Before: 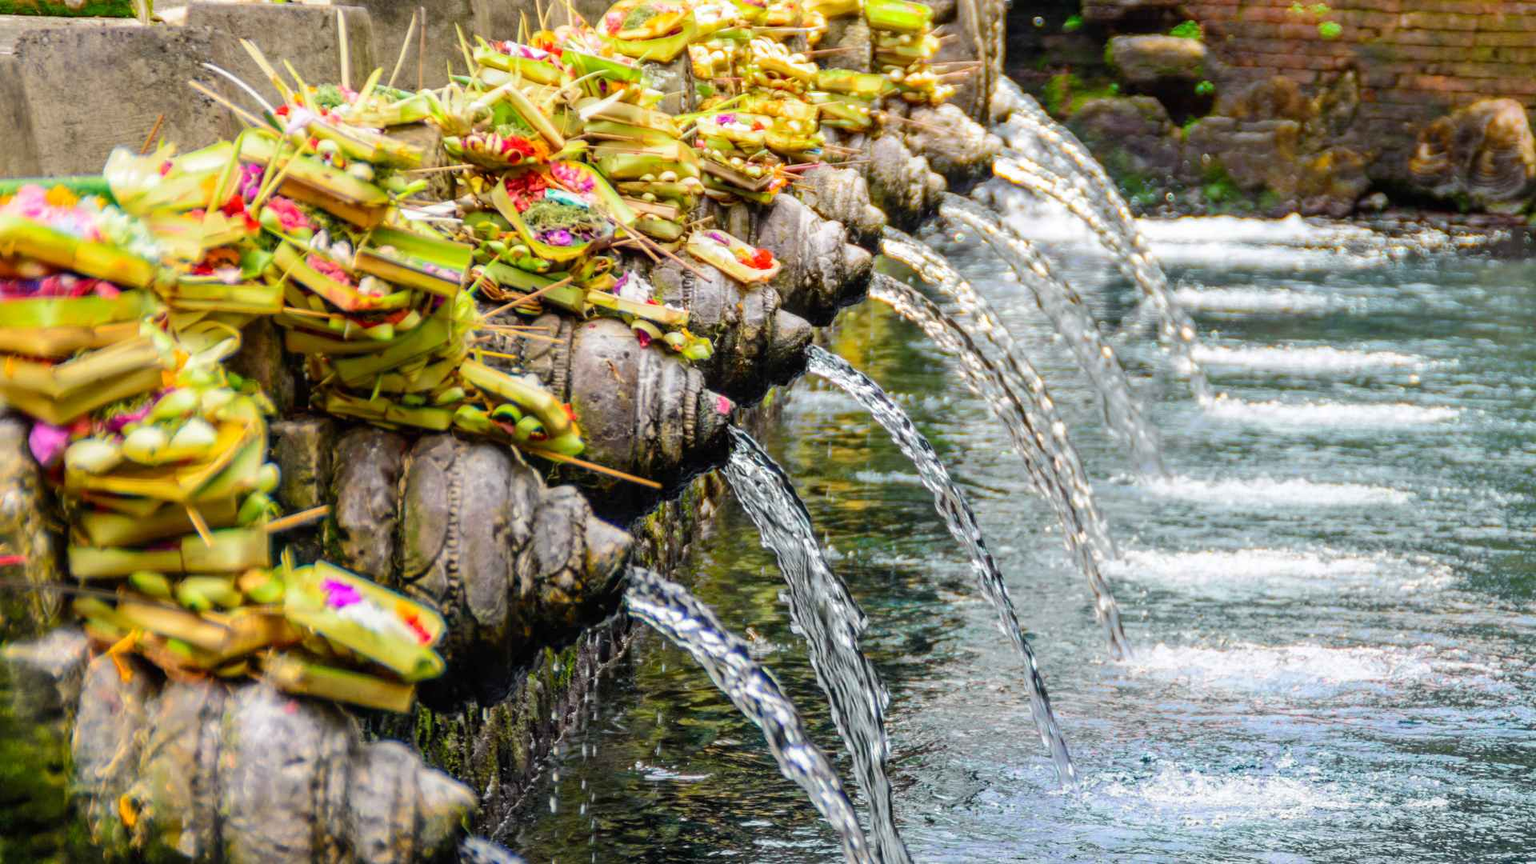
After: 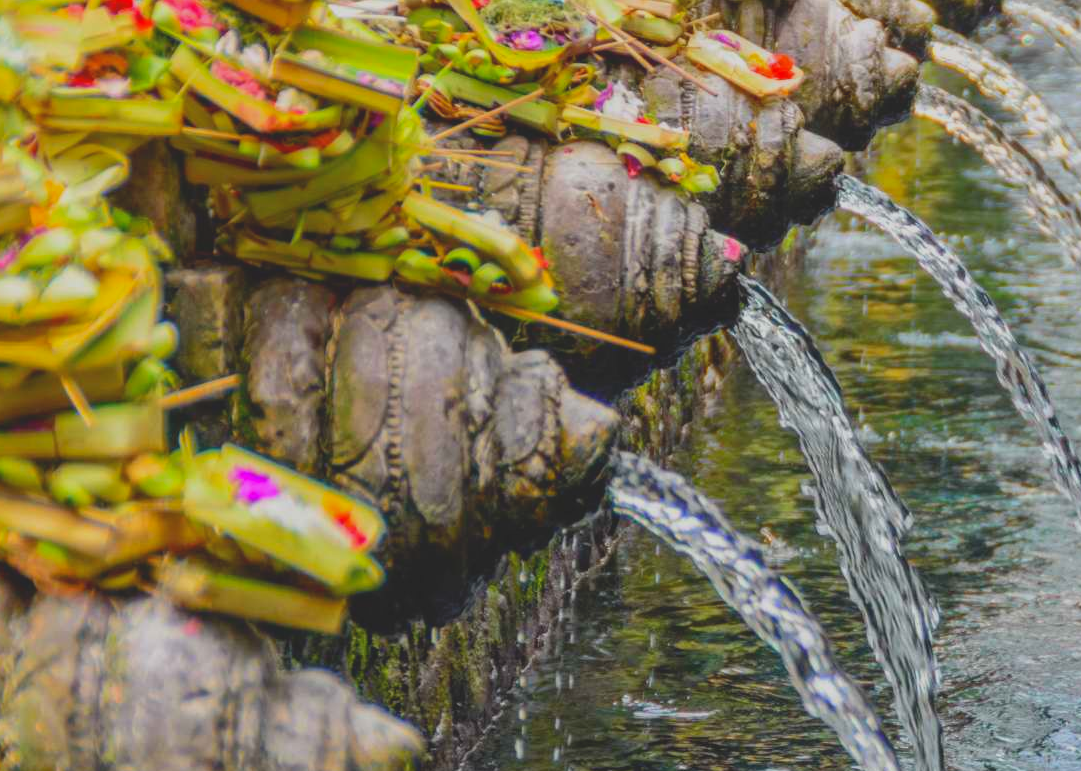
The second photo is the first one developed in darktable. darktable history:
crop: left 8.966%, top 23.852%, right 34.699%, bottom 4.703%
contrast brightness saturation: contrast -0.28
